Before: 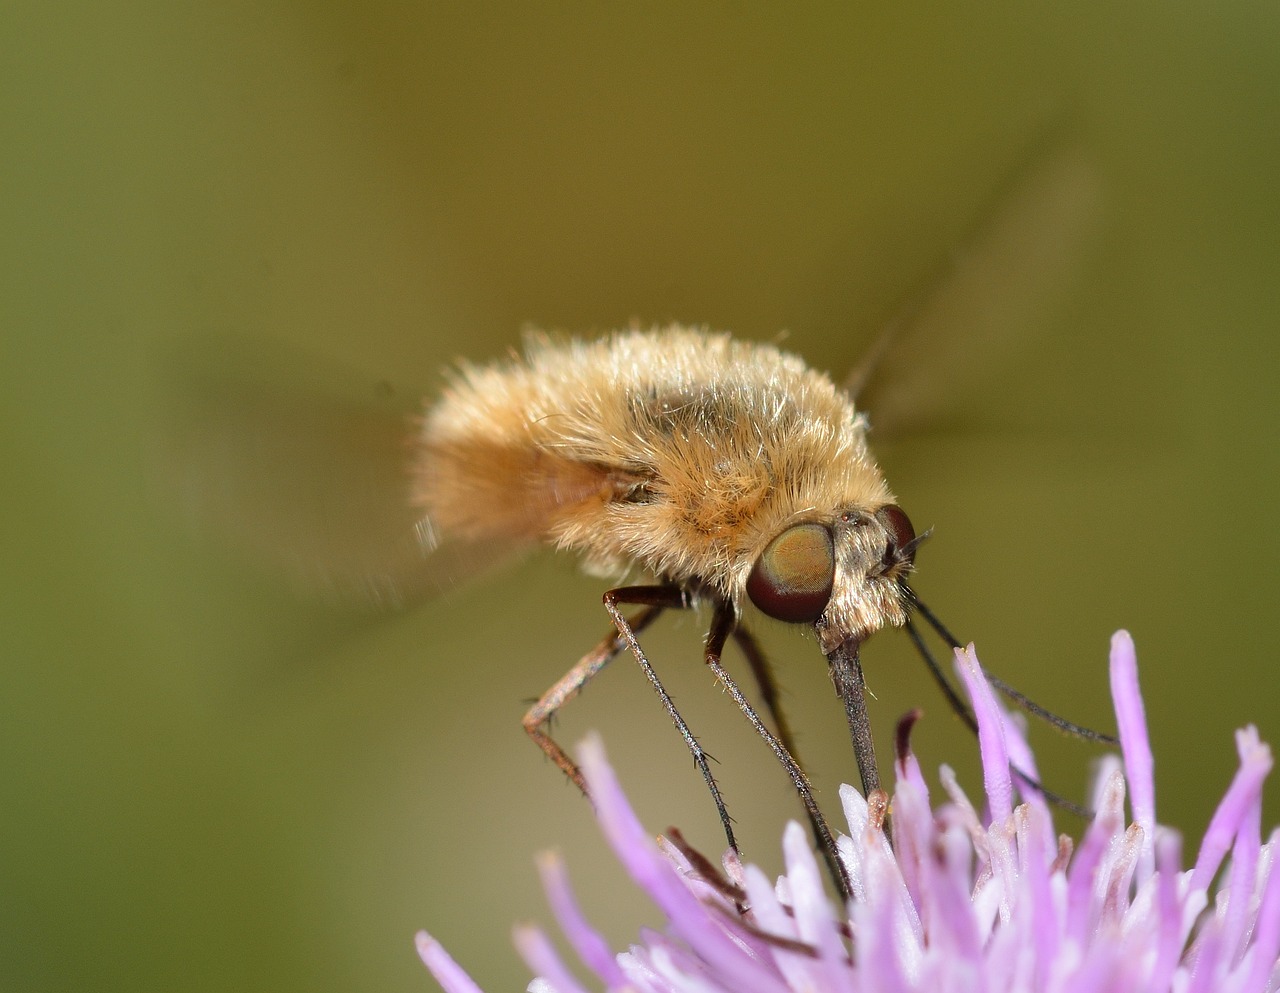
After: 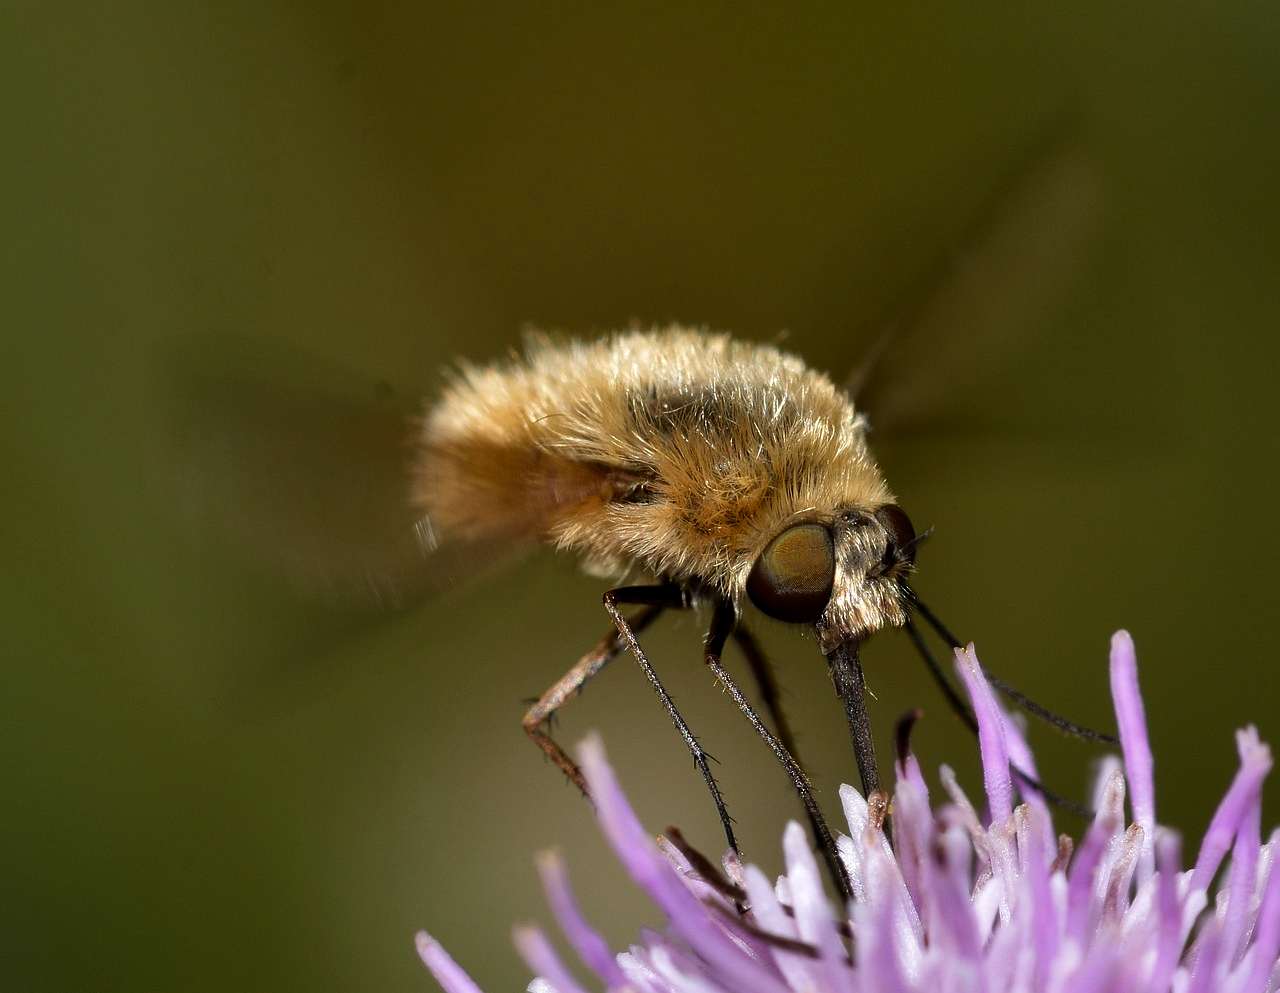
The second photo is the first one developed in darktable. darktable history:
levels: levels [0.029, 0.545, 0.971]
contrast brightness saturation: contrast 0.07, brightness -0.14, saturation 0.11
